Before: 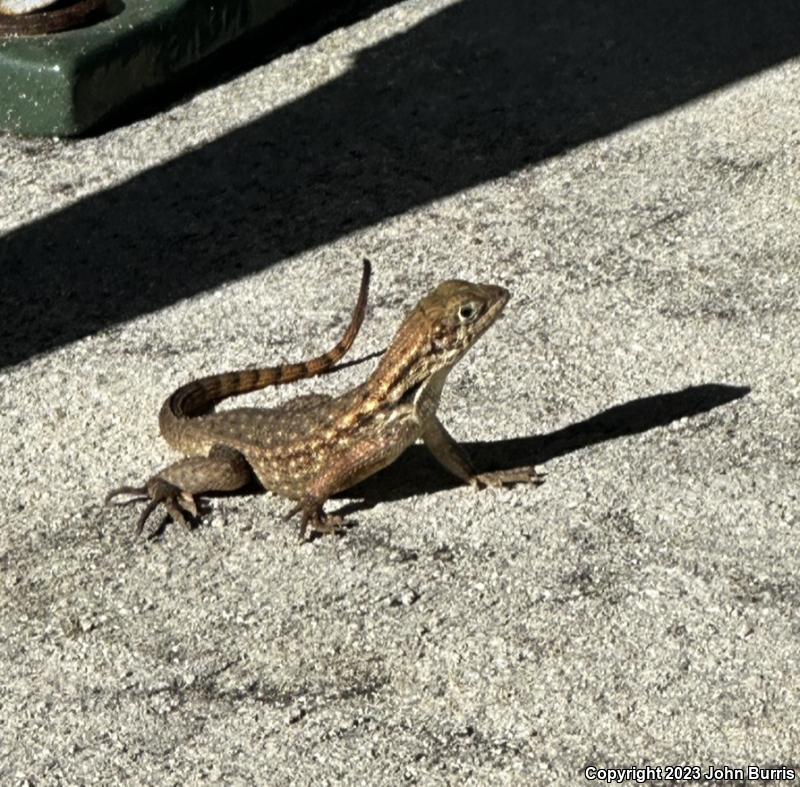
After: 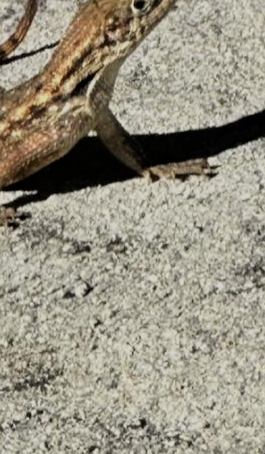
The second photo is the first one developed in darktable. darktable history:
filmic rgb: black relative exposure -7.65 EV, white relative exposure 4.56 EV, hardness 3.61, color science v6 (2022)
crop: left 40.878%, top 39.176%, right 25.993%, bottom 3.081%
